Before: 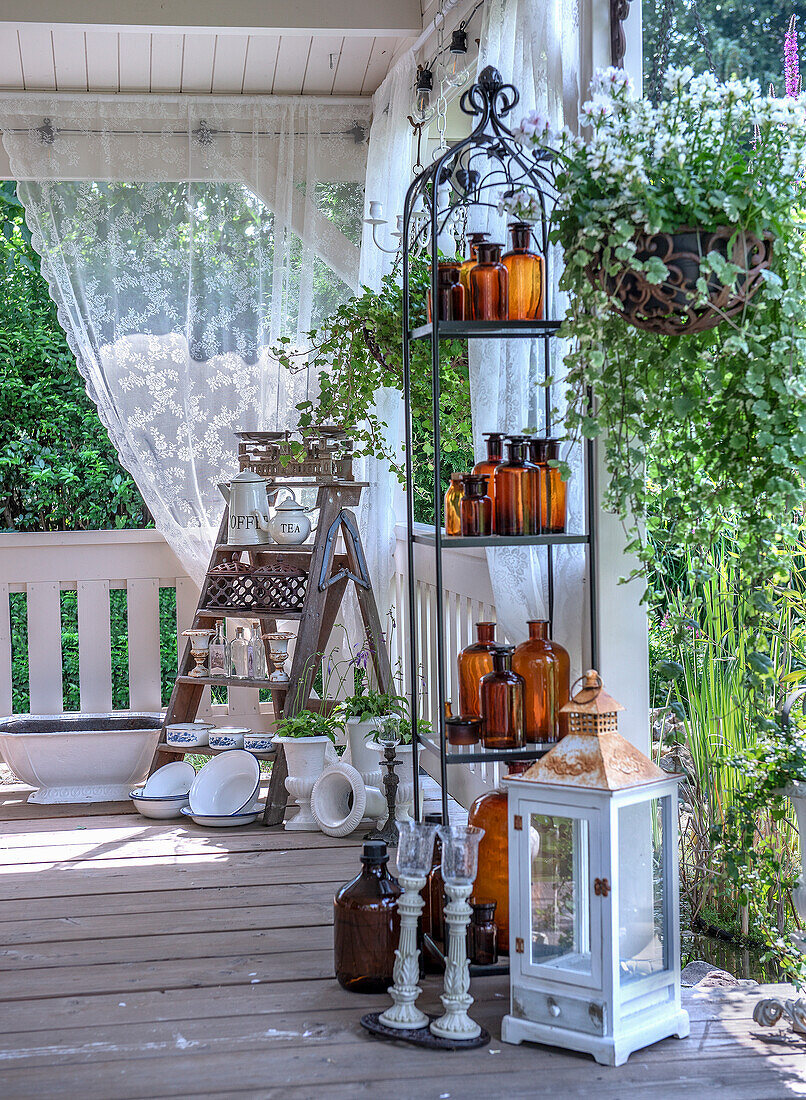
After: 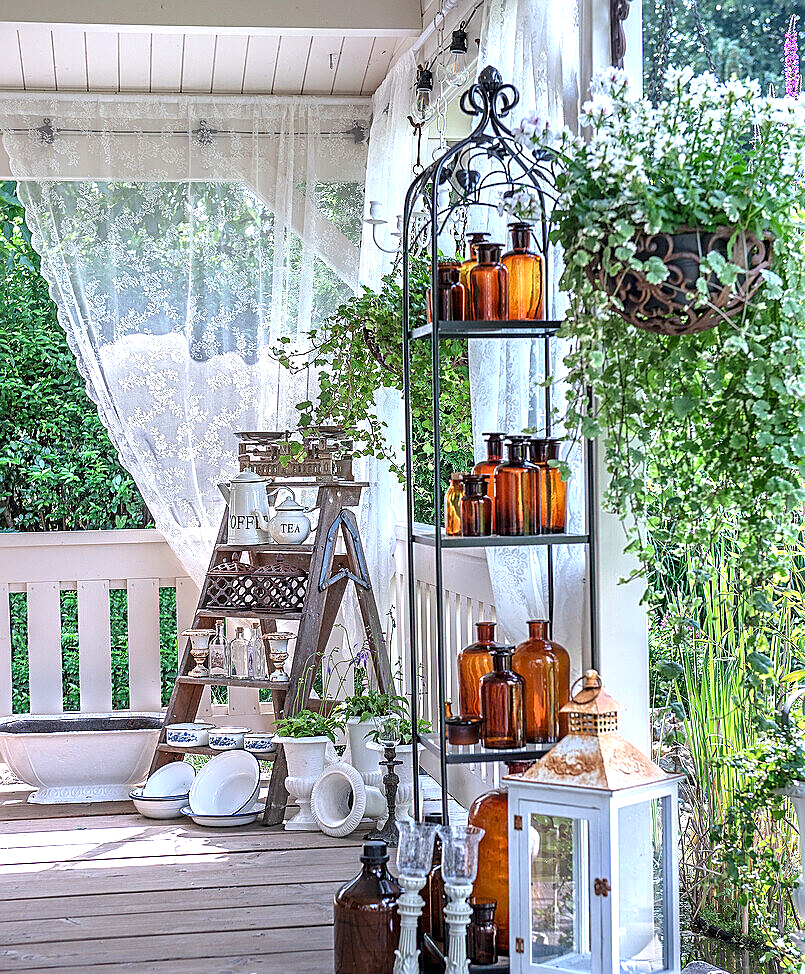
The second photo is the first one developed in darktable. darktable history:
sharpen: on, module defaults
exposure: exposure 0.605 EV, compensate highlight preservation false
crop and rotate: top 0%, bottom 11.397%
